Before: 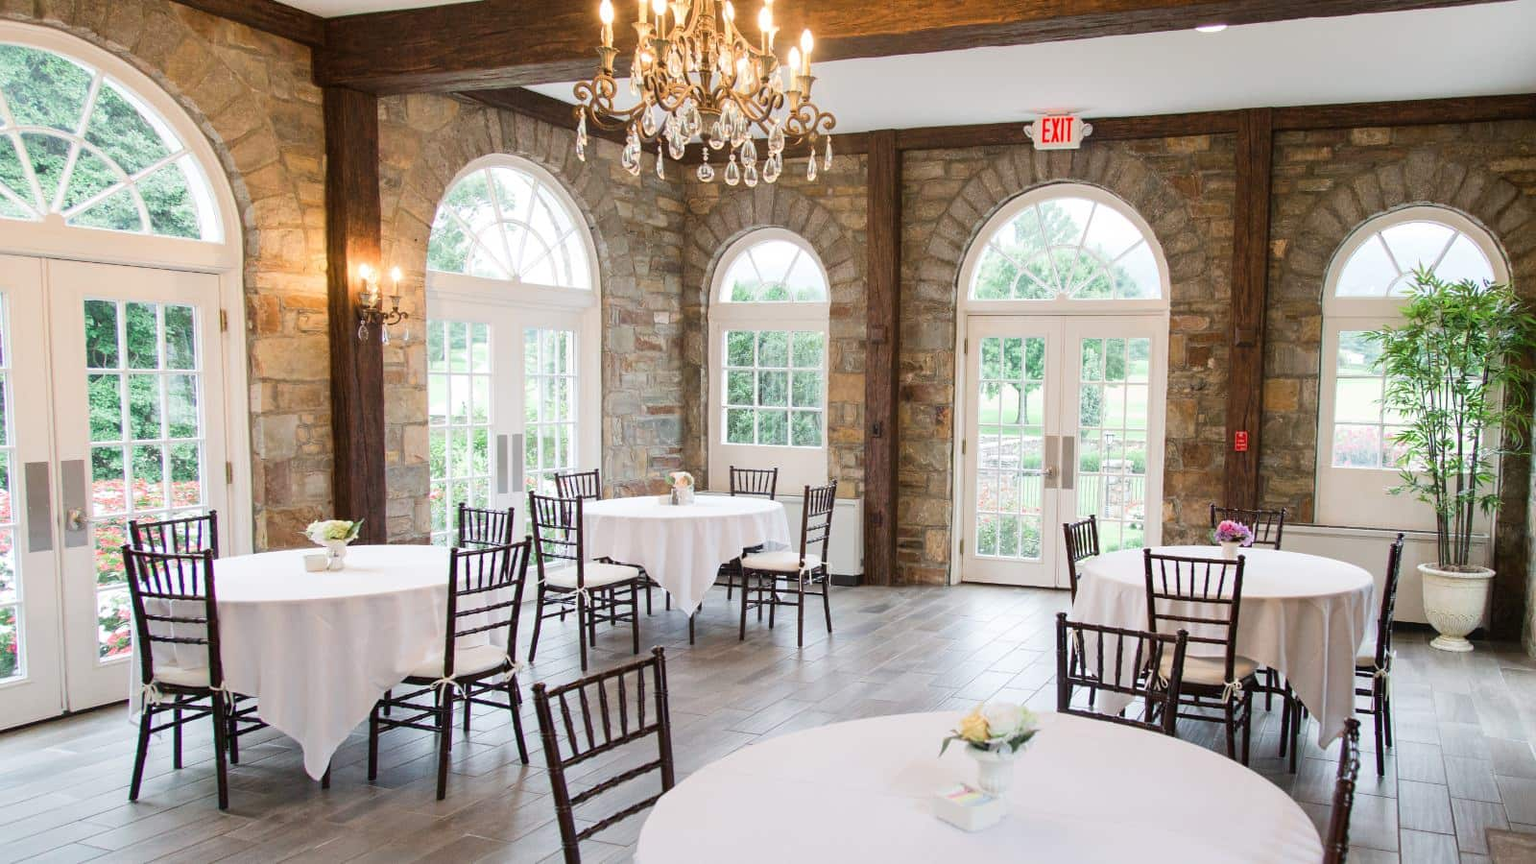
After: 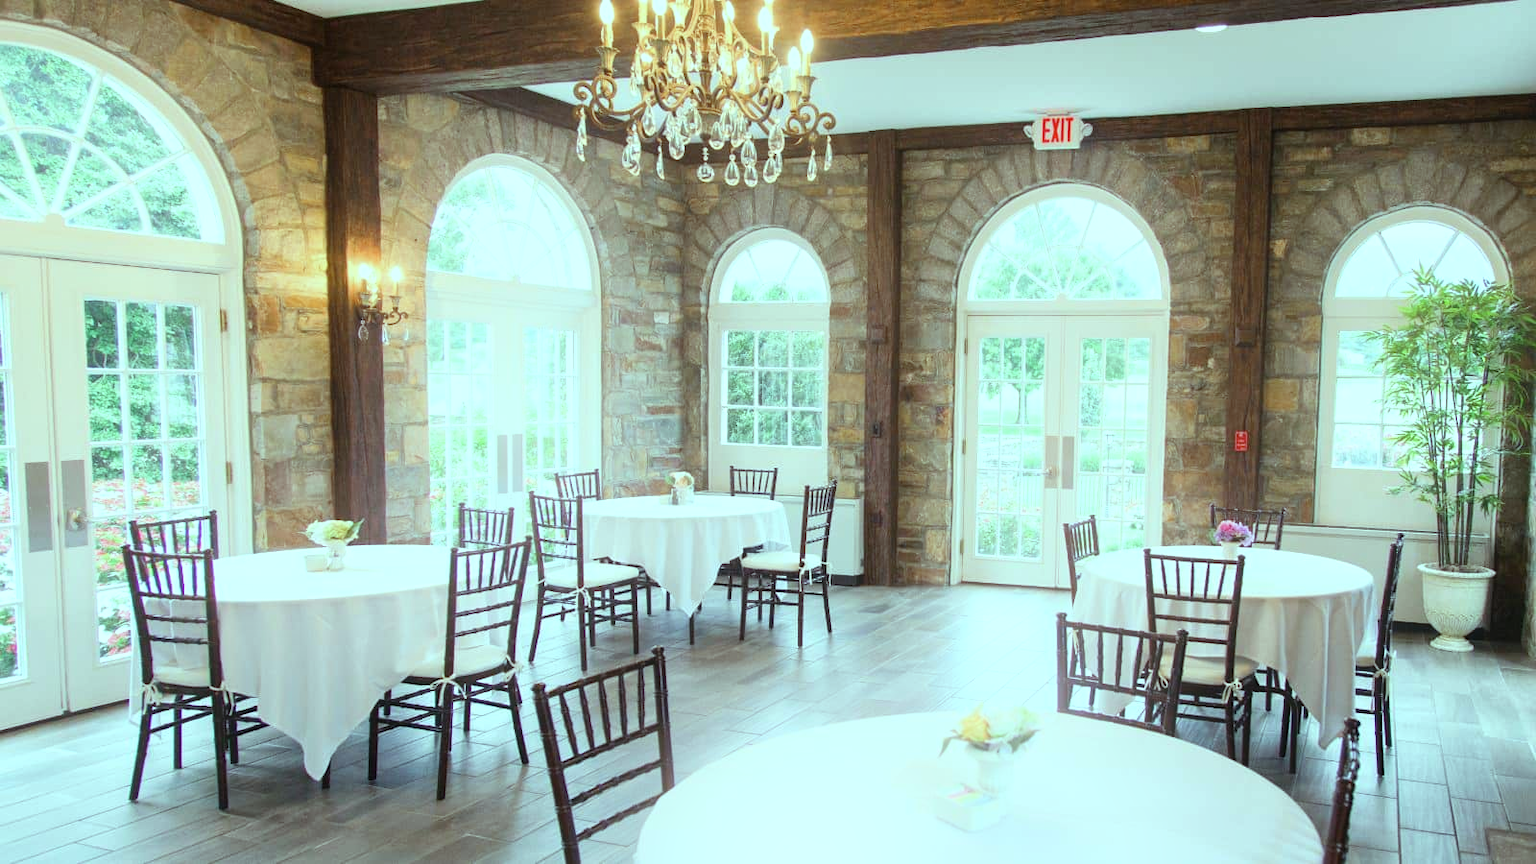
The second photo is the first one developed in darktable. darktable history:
color balance: mode lift, gamma, gain (sRGB), lift [0.997, 0.979, 1.021, 1.011], gamma [1, 1.084, 0.916, 0.998], gain [1, 0.87, 1.13, 1.101], contrast 4.55%, contrast fulcrum 38.24%, output saturation 104.09%
bloom: size 15%, threshold 97%, strength 7%
